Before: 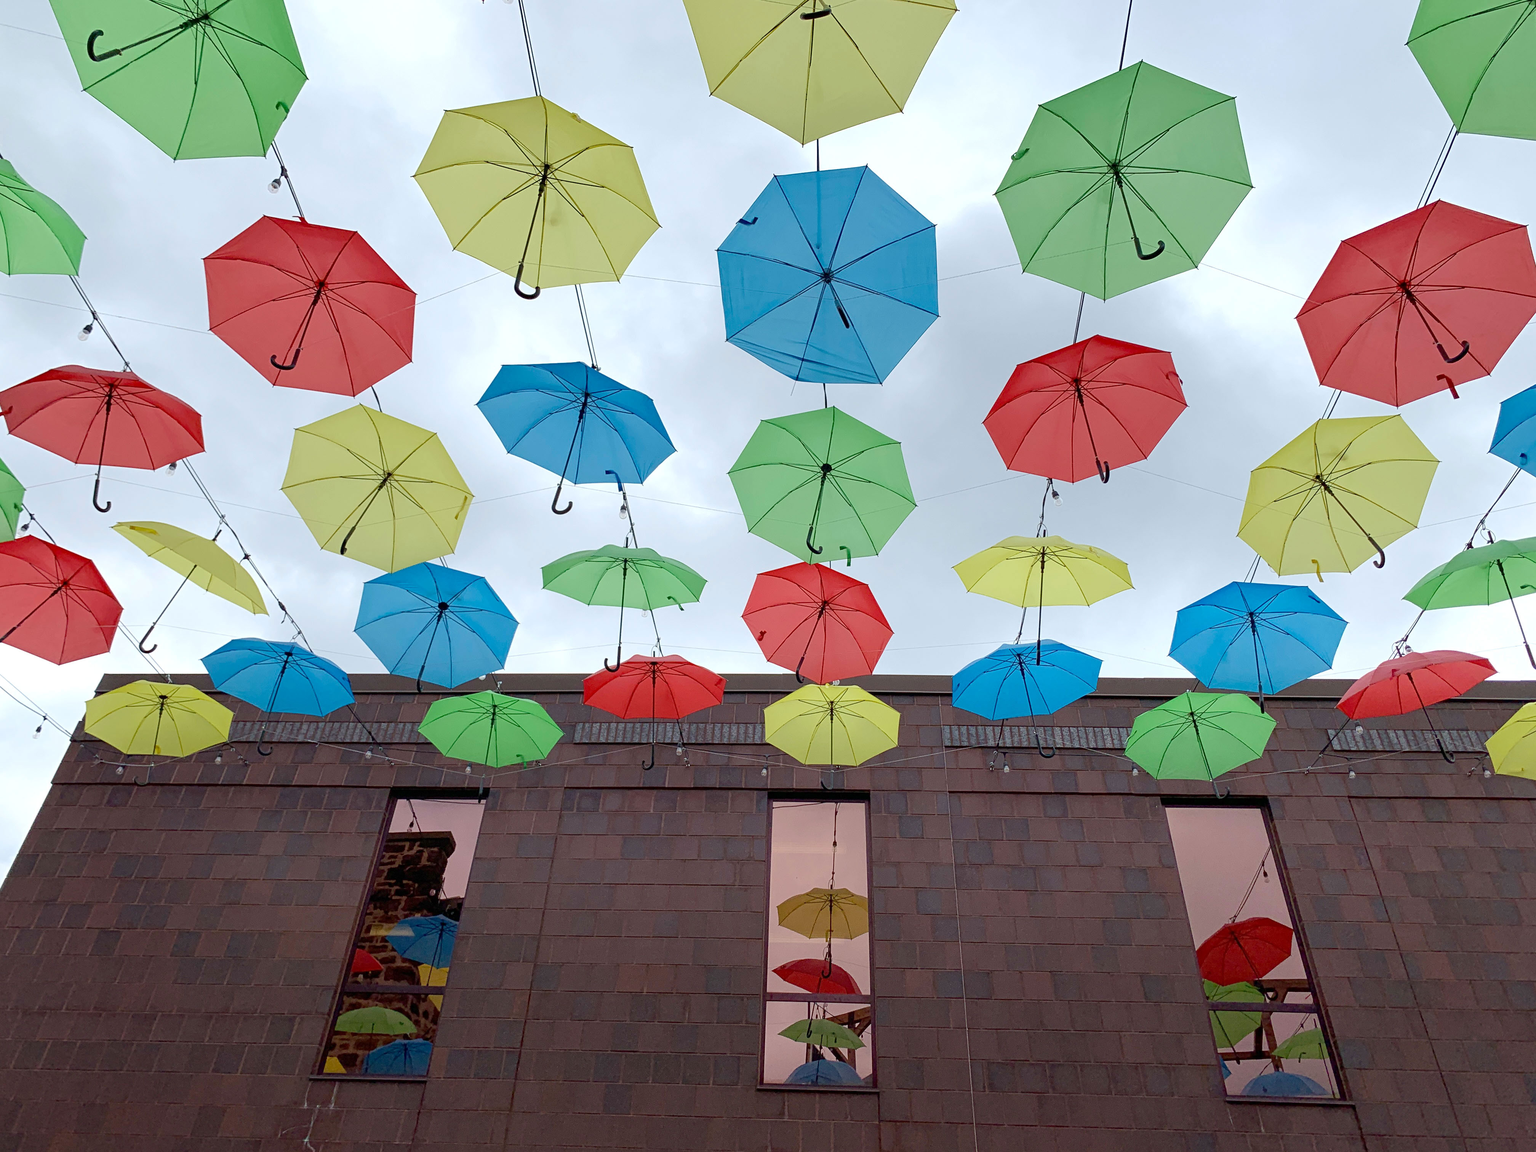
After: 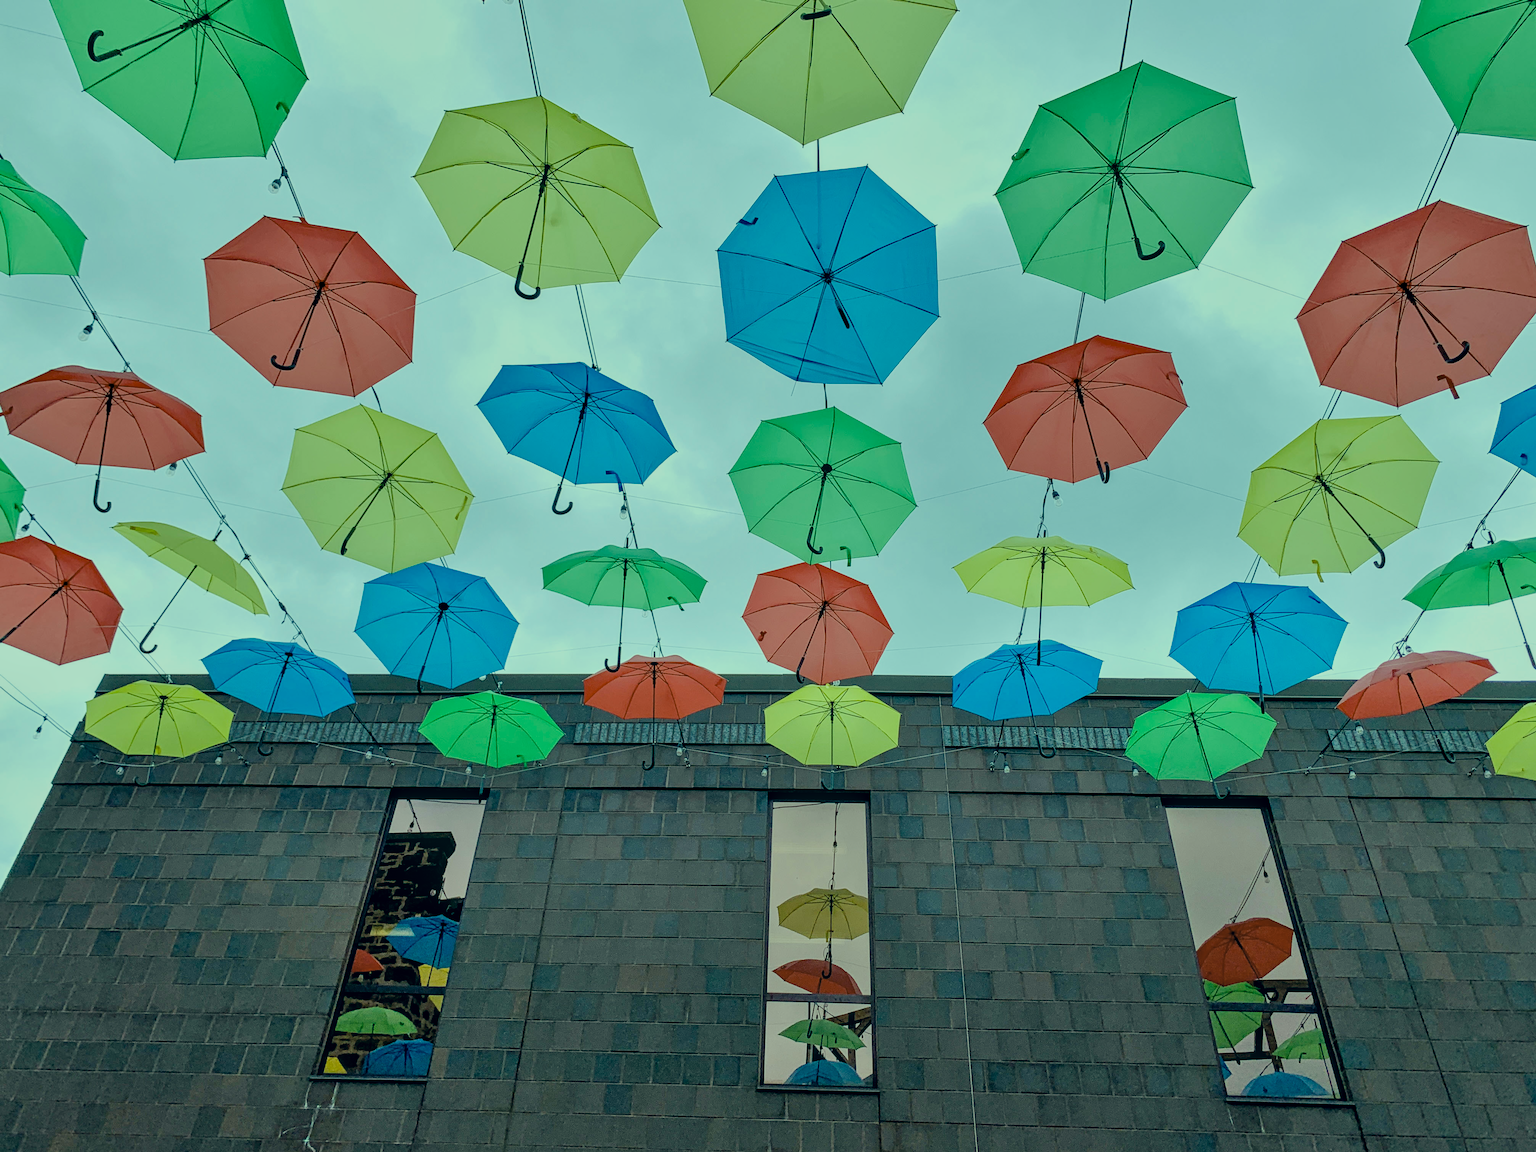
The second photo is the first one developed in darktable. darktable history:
filmic rgb: black relative exposure -7.65 EV, white relative exposure 4.56 EV, threshold 3.02 EV, hardness 3.61, enable highlight reconstruction true
exposure: compensate exposure bias true, compensate highlight preservation false
shadows and highlights: shadows 48.28, highlights -40.59, soften with gaussian
color correction: highlights a* -19.3, highlights b* 9.8, shadows a* -20.61, shadows b* -10.41
local contrast: on, module defaults
